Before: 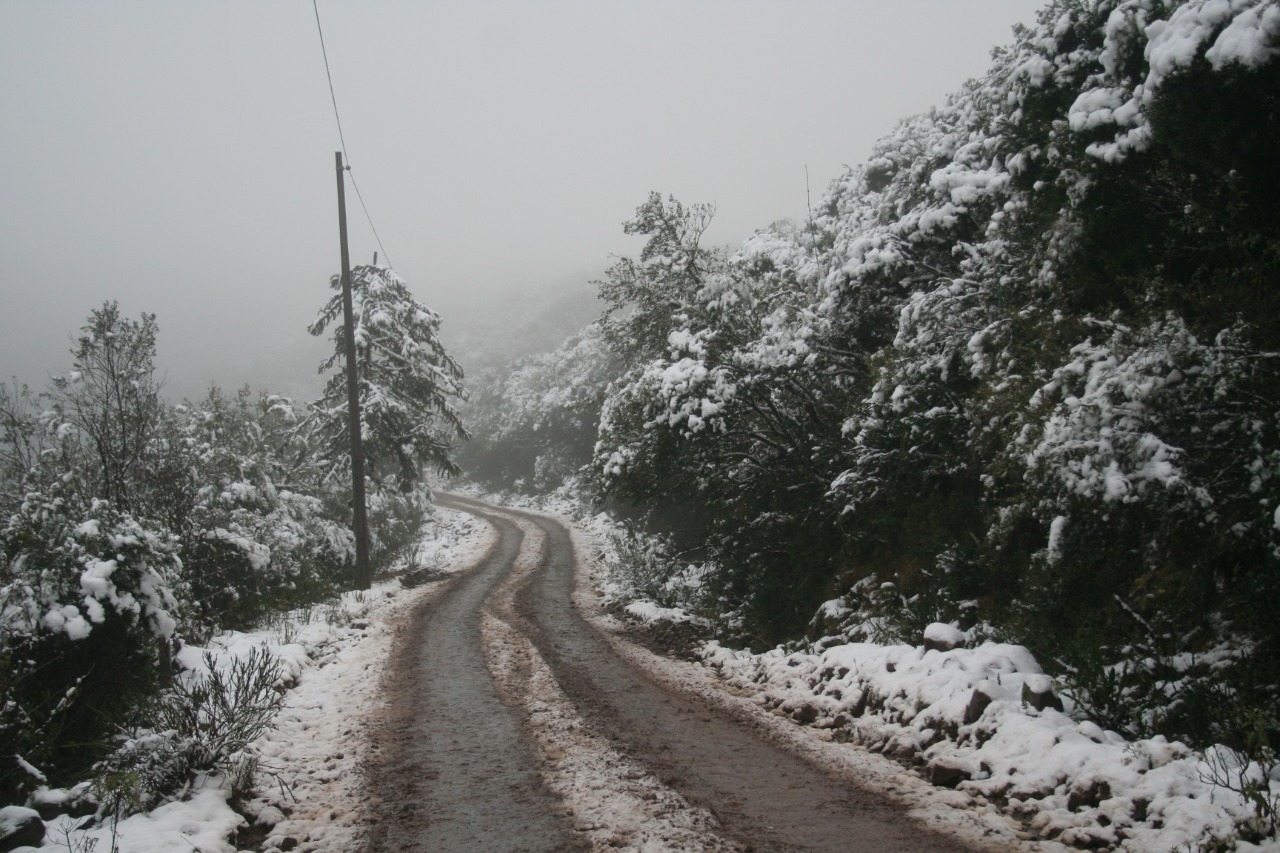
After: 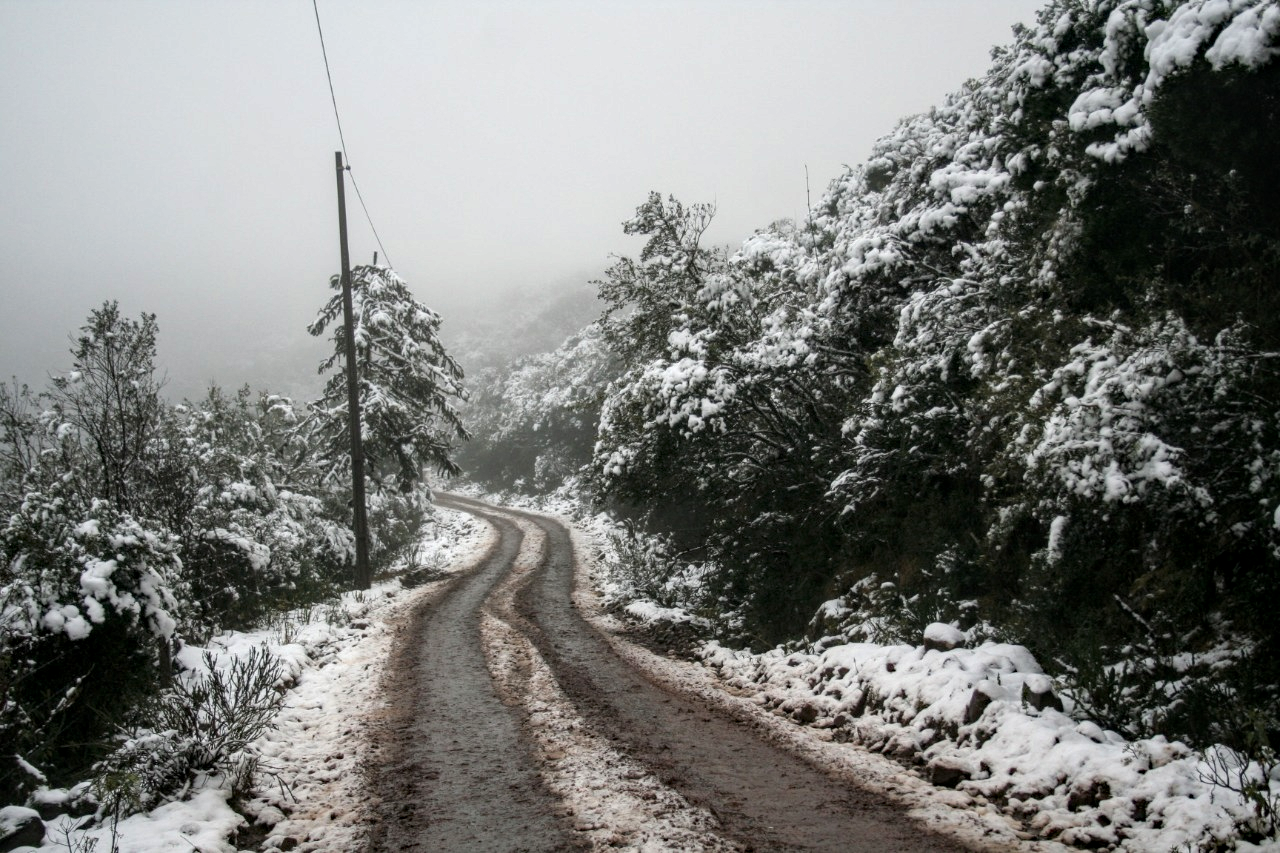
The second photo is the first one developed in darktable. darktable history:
local contrast: detail 142%
haze removal: compatibility mode true, adaptive false
tone equalizer: -8 EV -0.427 EV, -7 EV -0.356 EV, -6 EV -0.327 EV, -5 EV -0.185 EV, -3 EV 0.231 EV, -2 EV 0.306 EV, -1 EV 0.371 EV, +0 EV 0.412 EV, mask exposure compensation -0.486 EV
